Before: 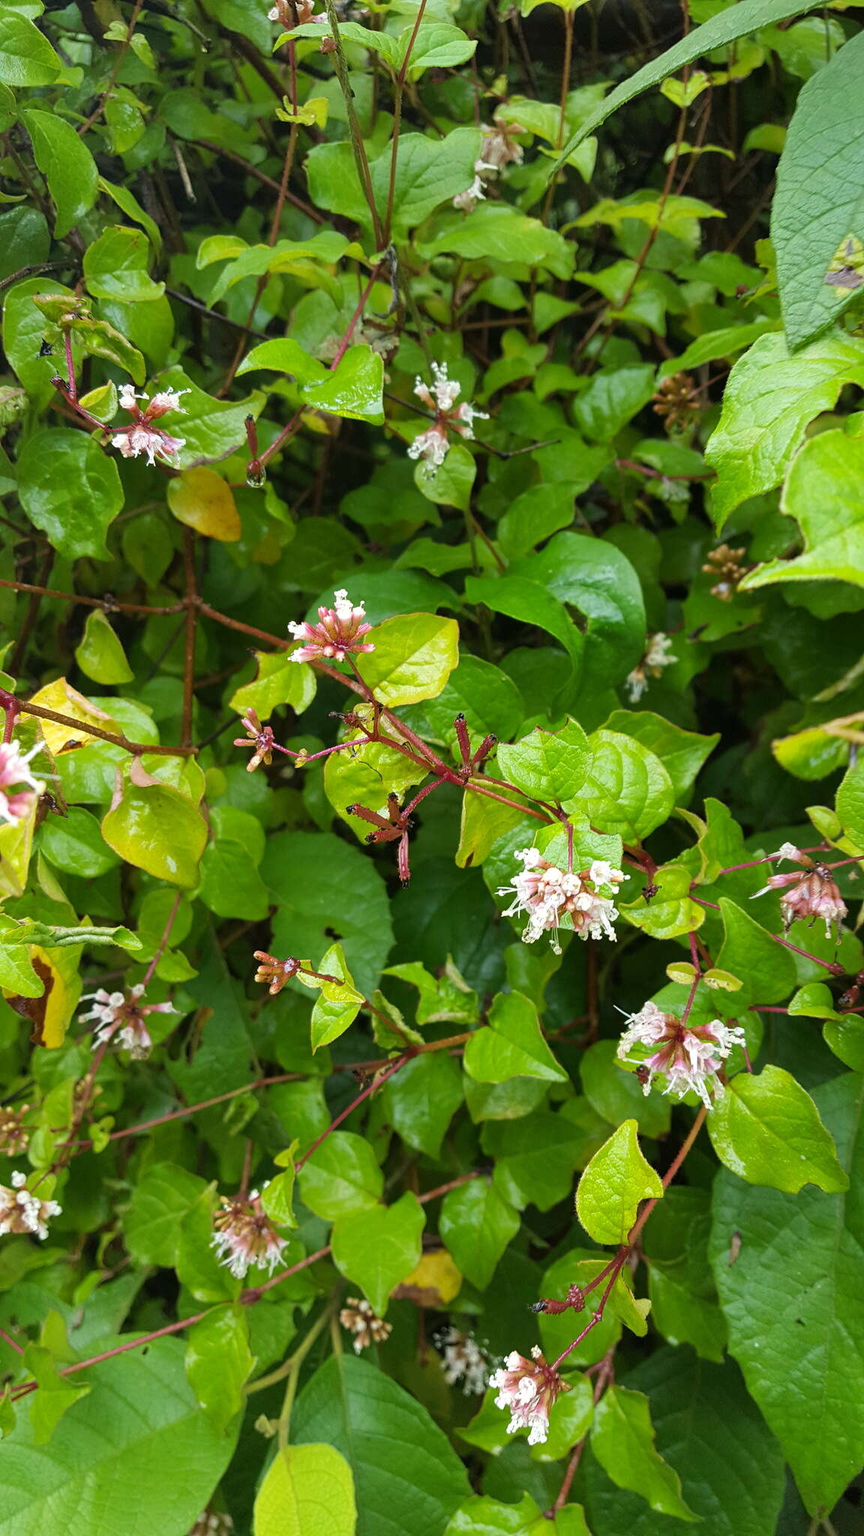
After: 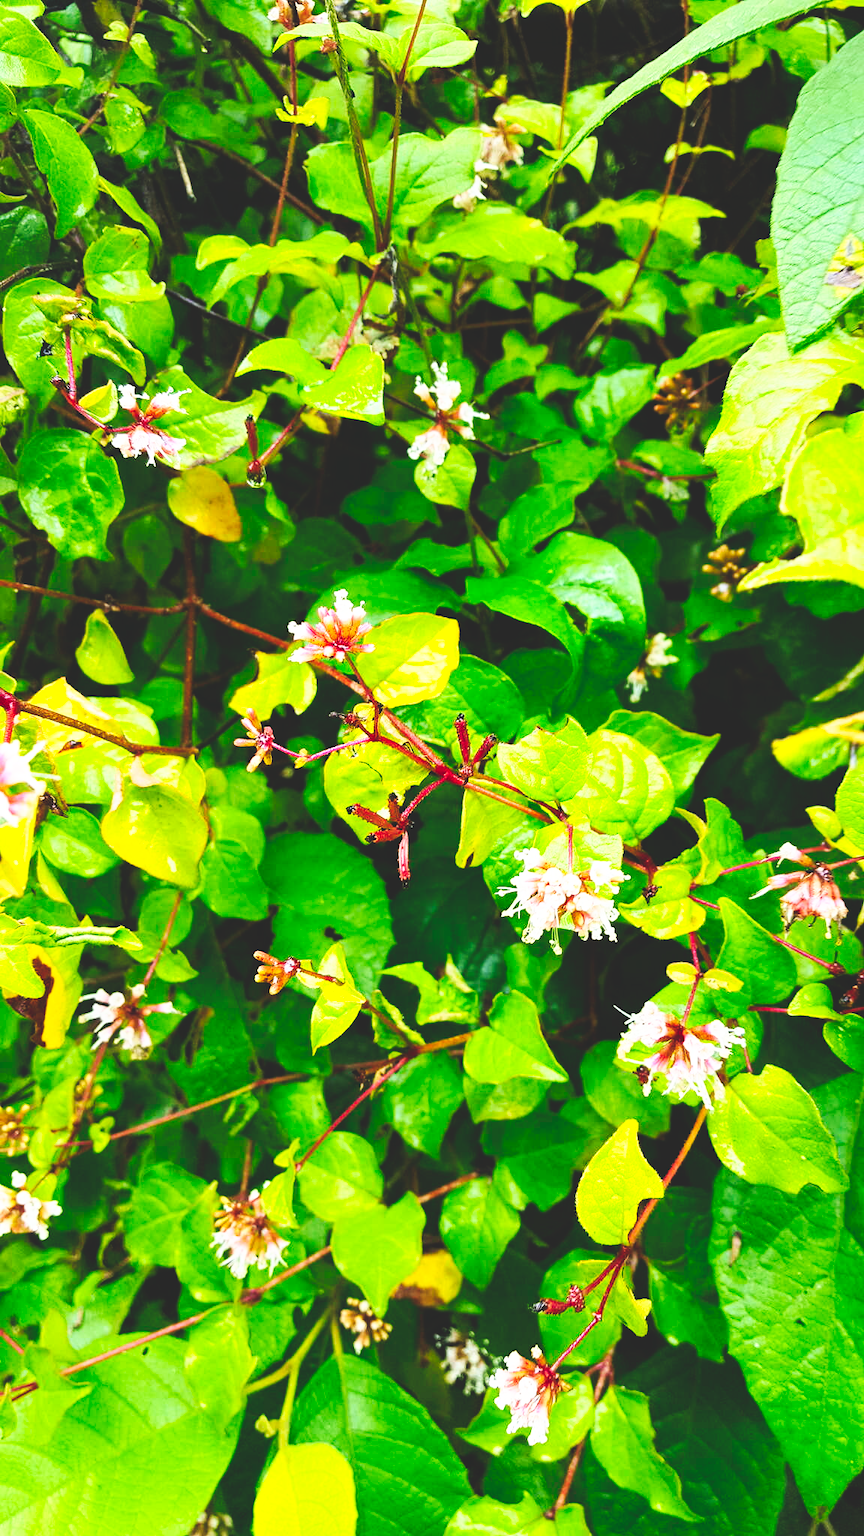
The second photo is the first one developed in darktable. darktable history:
tone curve: curves: ch0 [(0, 0) (0.003, 0.156) (0.011, 0.156) (0.025, 0.161) (0.044, 0.161) (0.069, 0.161) (0.1, 0.166) (0.136, 0.168) (0.177, 0.179) (0.224, 0.202) (0.277, 0.241) (0.335, 0.296) (0.399, 0.378) (0.468, 0.484) (0.543, 0.604) (0.623, 0.728) (0.709, 0.822) (0.801, 0.918) (0.898, 0.98) (1, 1)], preserve colors none
contrast brightness saturation: contrast 0.245, brightness 0.253, saturation 0.38
